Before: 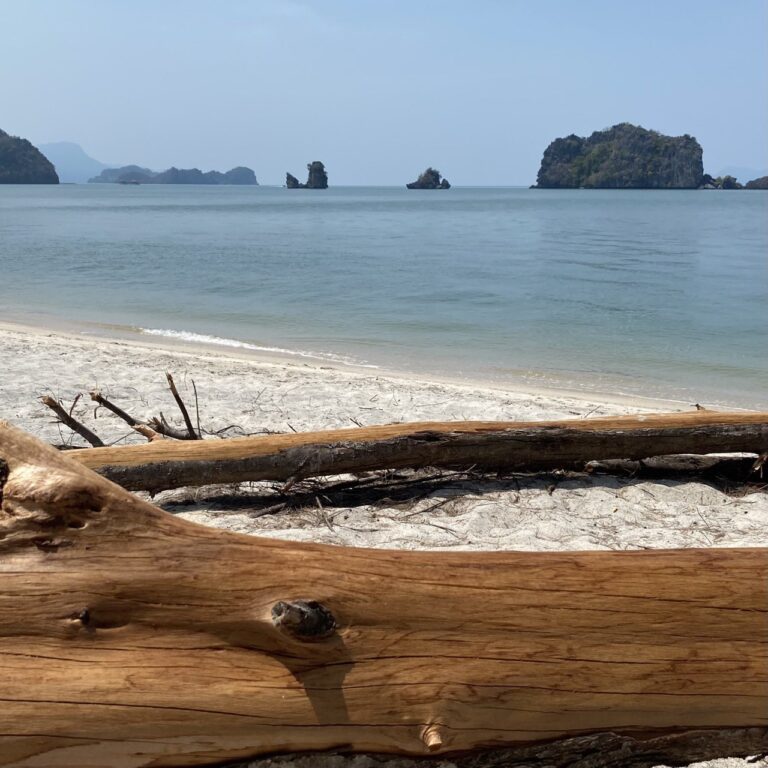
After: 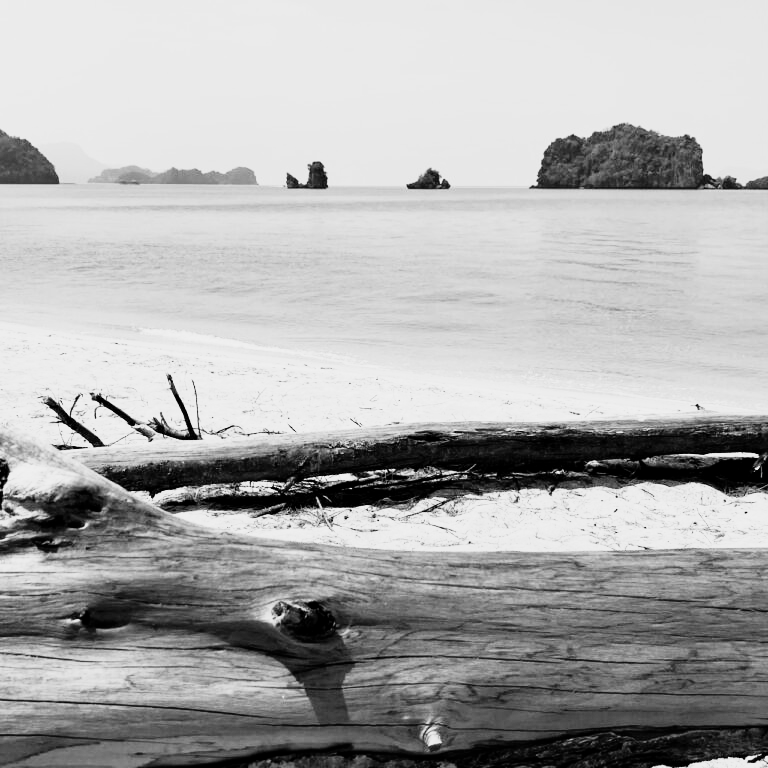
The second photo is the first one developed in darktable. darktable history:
base curve: curves: ch0 [(0, 0) (0.012, 0.01) (0.073, 0.168) (0.31, 0.711) (0.645, 0.957) (1, 1)], preserve colors none
contrast equalizer: octaves 7, y [[0.6 ×6], [0.55 ×6], [0 ×6], [0 ×6], [0 ×6]], mix 0.35
tone equalizer: -8 EV -0.417 EV, -7 EV -0.389 EV, -6 EV -0.333 EV, -5 EV -0.222 EV, -3 EV 0.222 EV, -2 EV 0.333 EV, -1 EV 0.389 EV, +0 EV 0.417 EV, edges refinement/feathering 500, mask exposure compensation -1.57 EV, preserve details no
monochrome: a -92.57, b 58.91
